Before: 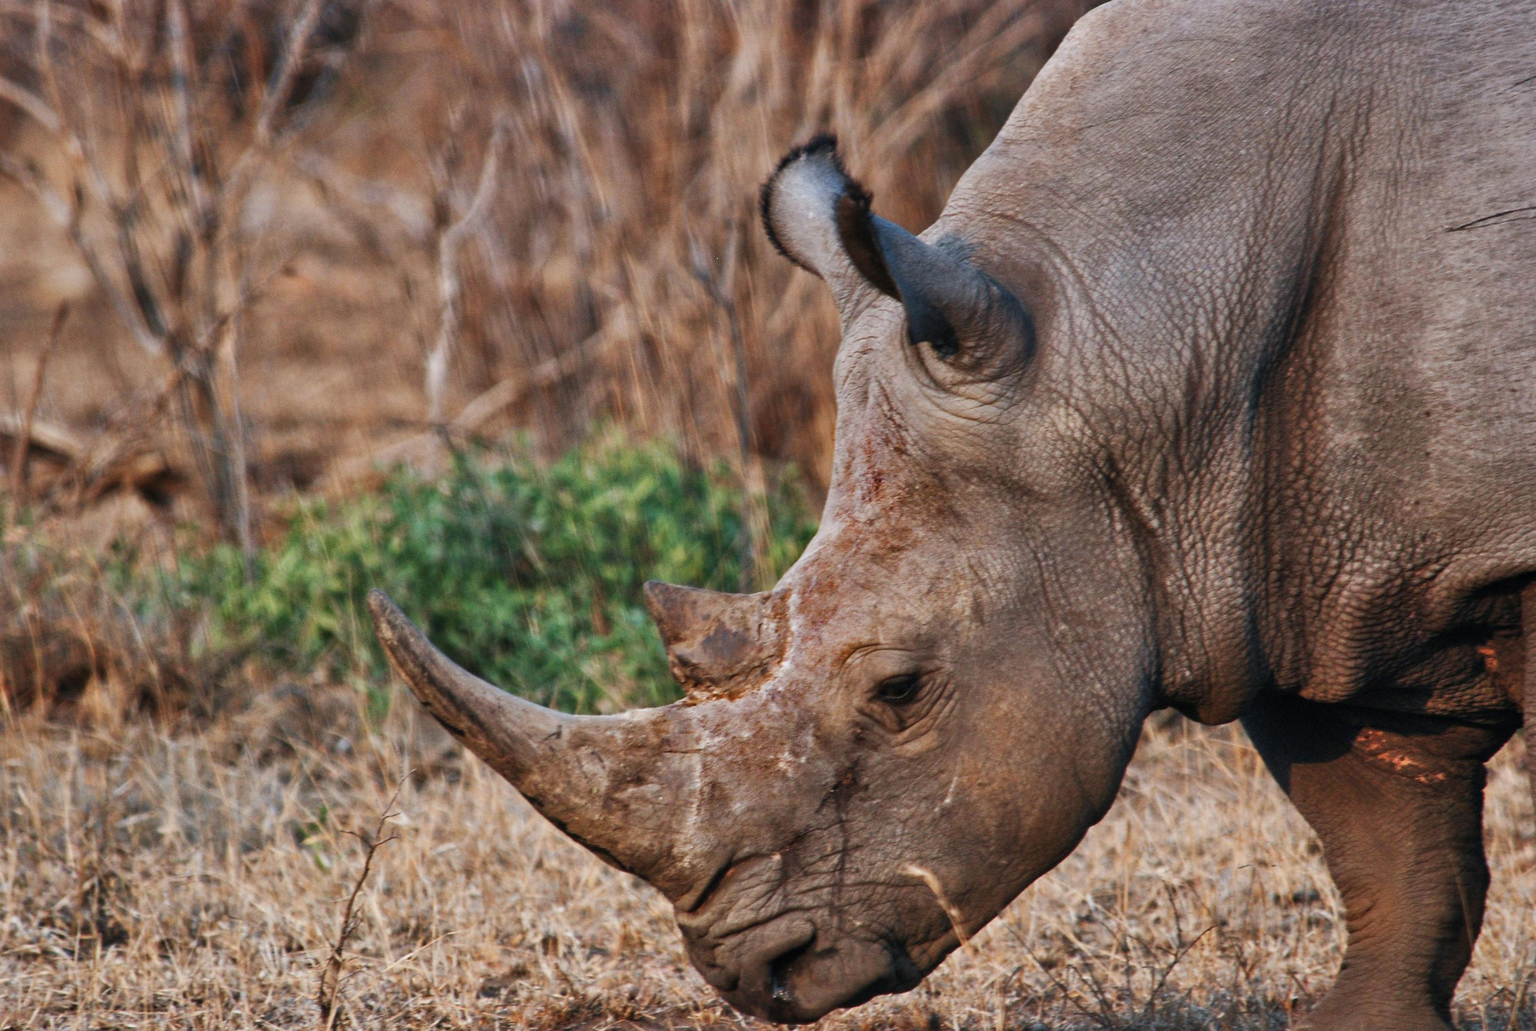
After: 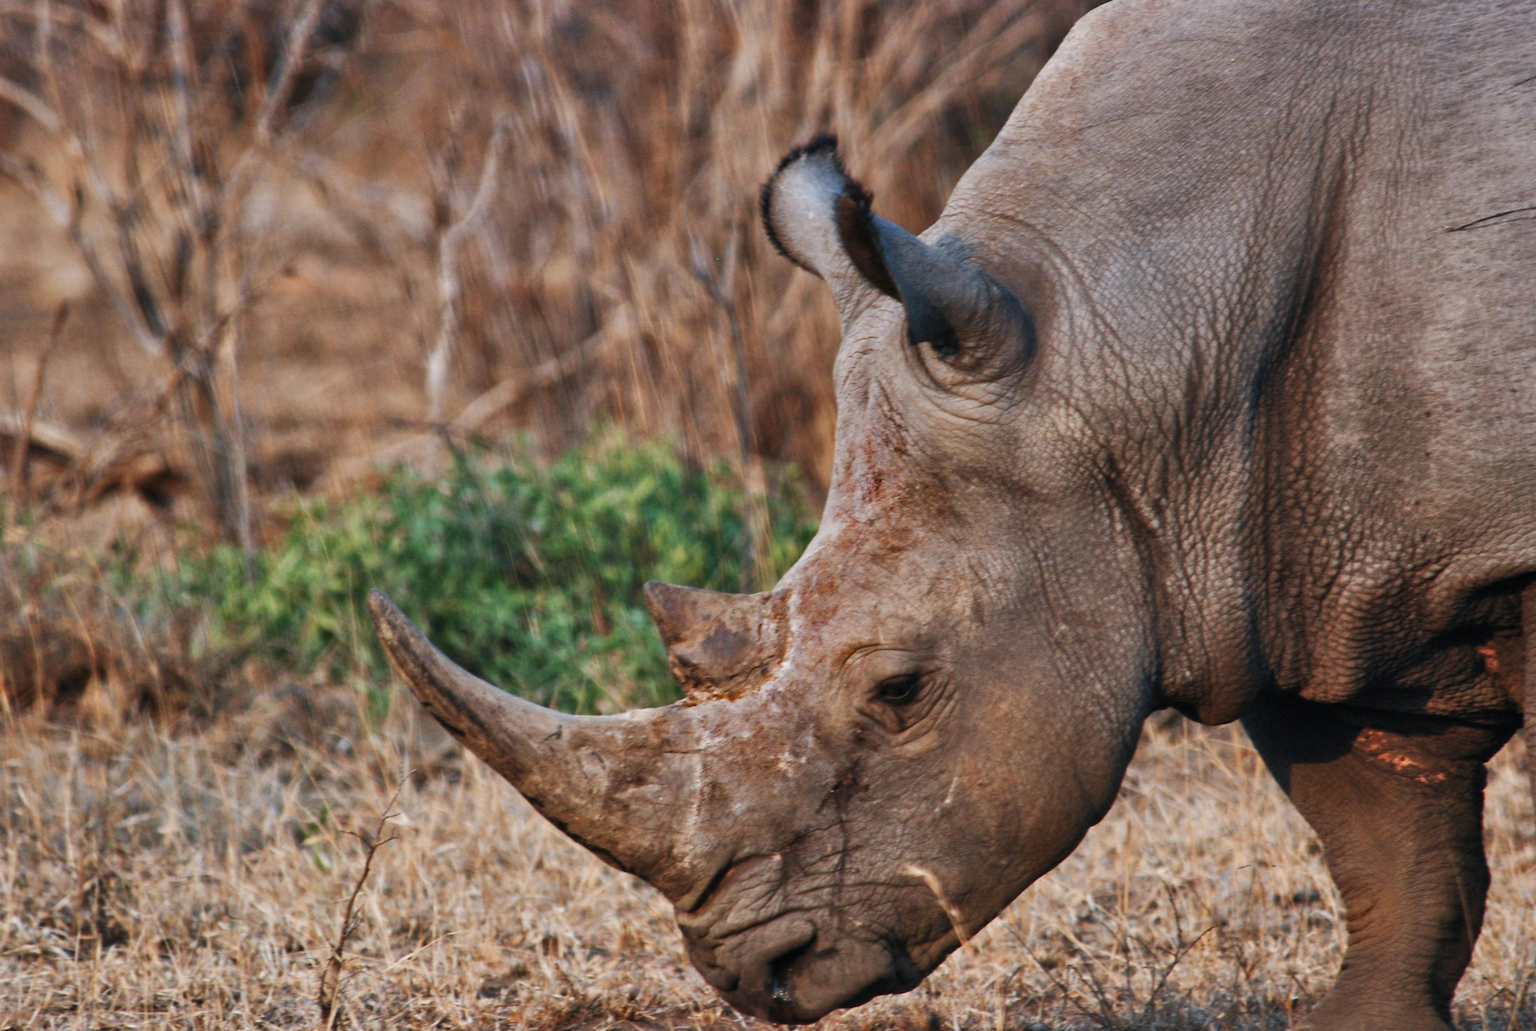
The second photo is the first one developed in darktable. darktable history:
contrast equalizer: octaves 7, y [[0.5 ×4, 0.467, 0.376], [0.5 ×6], [0.5 ×6], [0 ×6], [0 ×6]]
